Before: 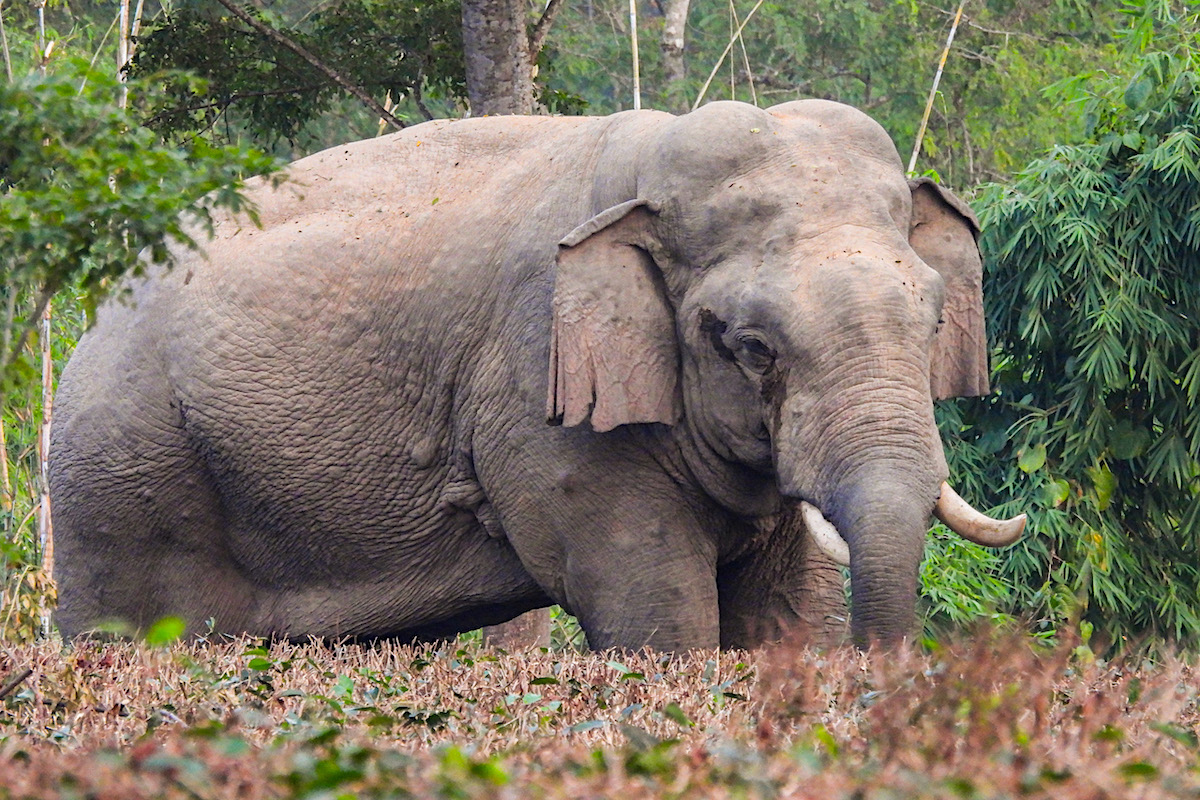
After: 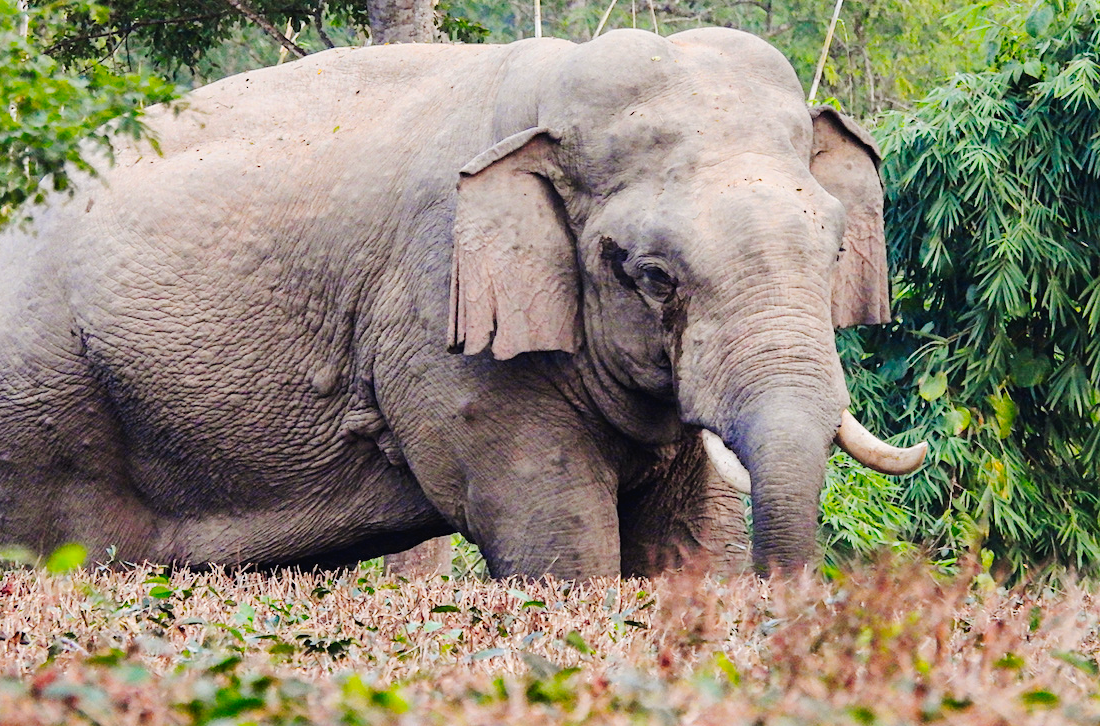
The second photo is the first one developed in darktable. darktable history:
tone curve: curves: ch0 [(0, 0) (0.003, 0.019) (0.011, 0.021) (0.025, 0.023) (0.044, 0.026) (0.069, 0.037) (0.1, 0.059) (0.136, 0.088) (0.177, 0.138) (0.224, 0.199) (0.277, 0.279) (0.335, 0.376) (0.399, 0.481) (0.468, 0.581) (0.543, 0.658) (0.623, 0.735) (0.709, 0.8) (0.801, 0.861) (0.898, 0.928) (1, 1)], preserve colors none
crop and rotate: left 8.262%, top 9.226%
